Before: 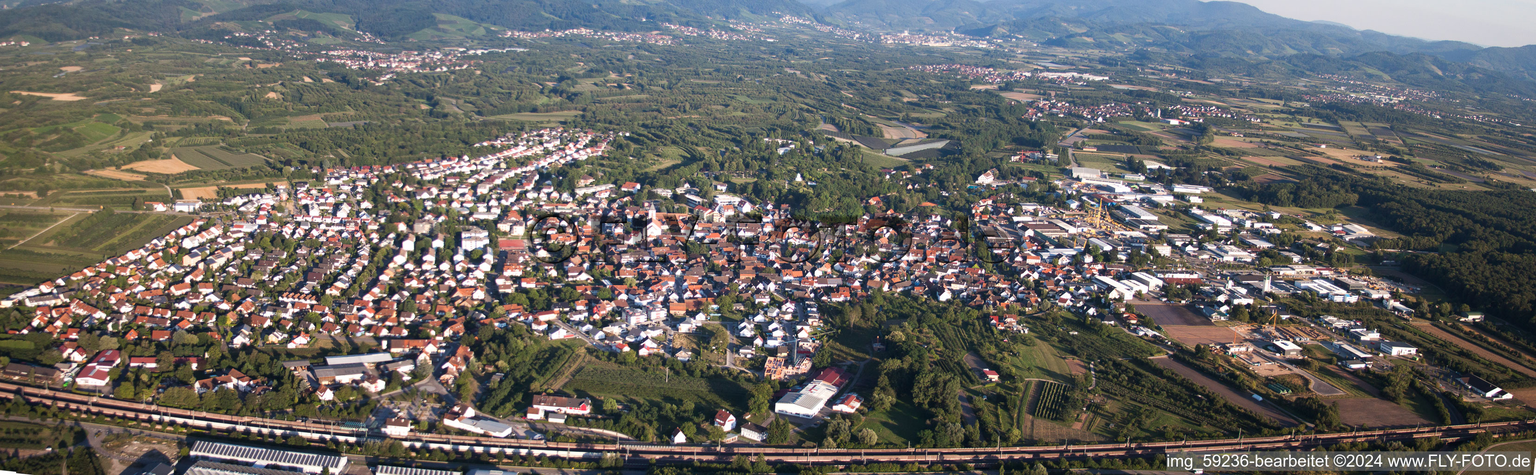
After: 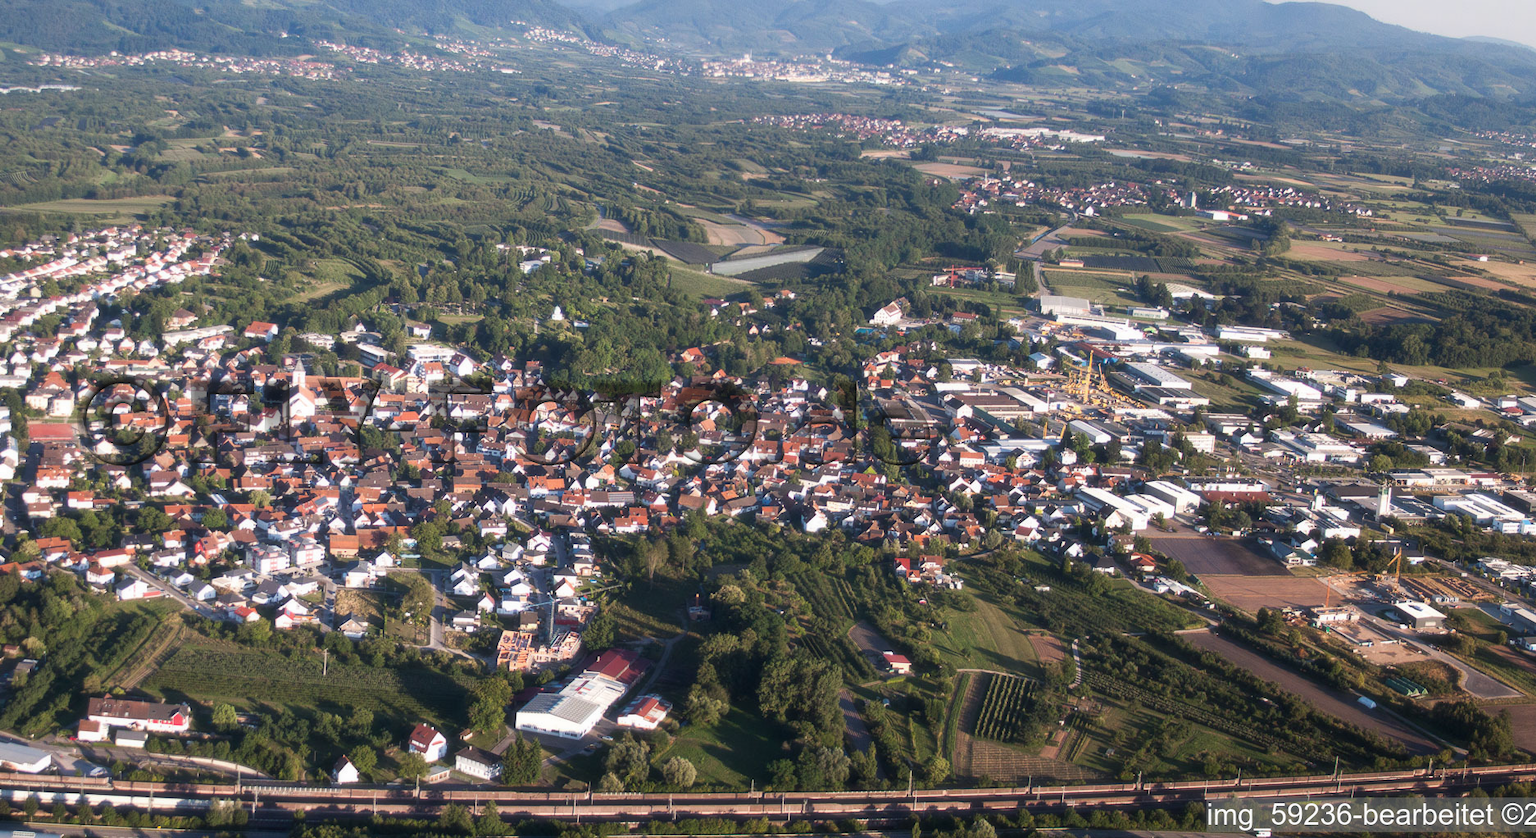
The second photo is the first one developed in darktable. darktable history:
crop: left 31.458%, top 0%, right 11.876%
soften: size 10%, saturation 50%, brightness 0.2 EV, mix 10%
